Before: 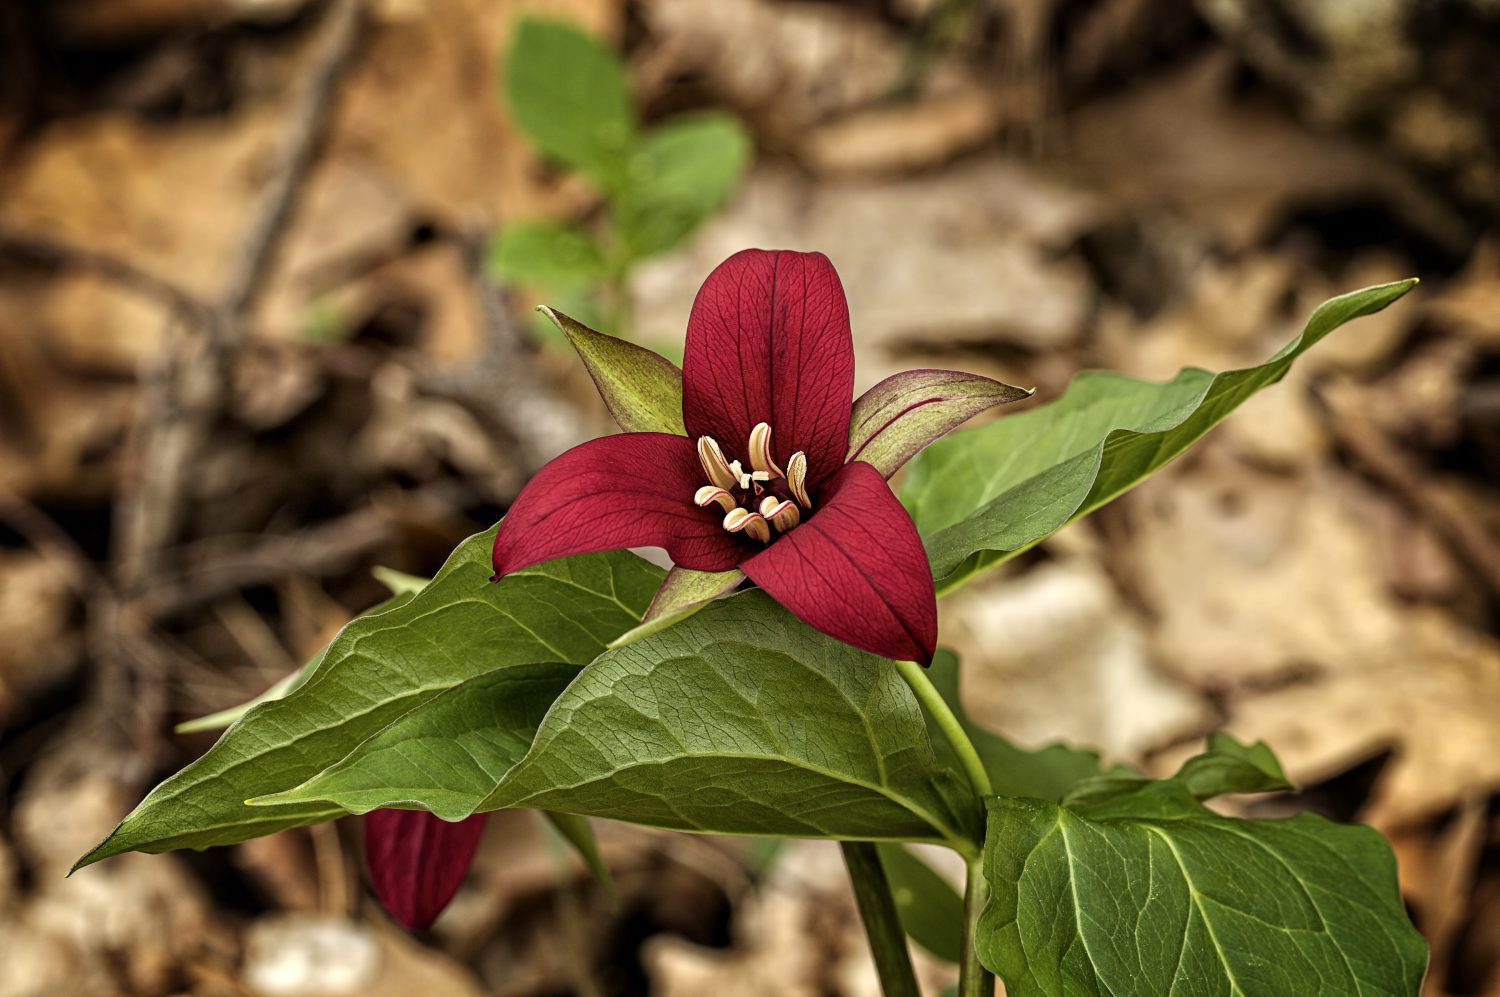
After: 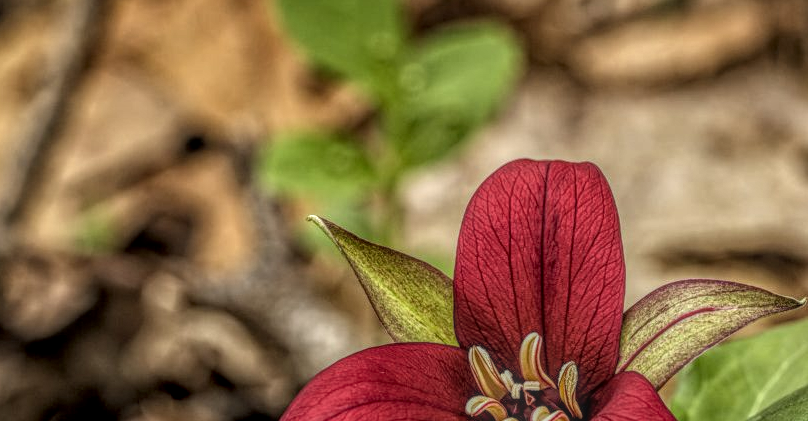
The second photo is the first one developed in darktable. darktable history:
crop: left 15.306%, top 9.065%, right 30.789%, bottom 48.638%
local contrast: highlights 0%, shadows 0%, detail 200%, midtone range 0.25
